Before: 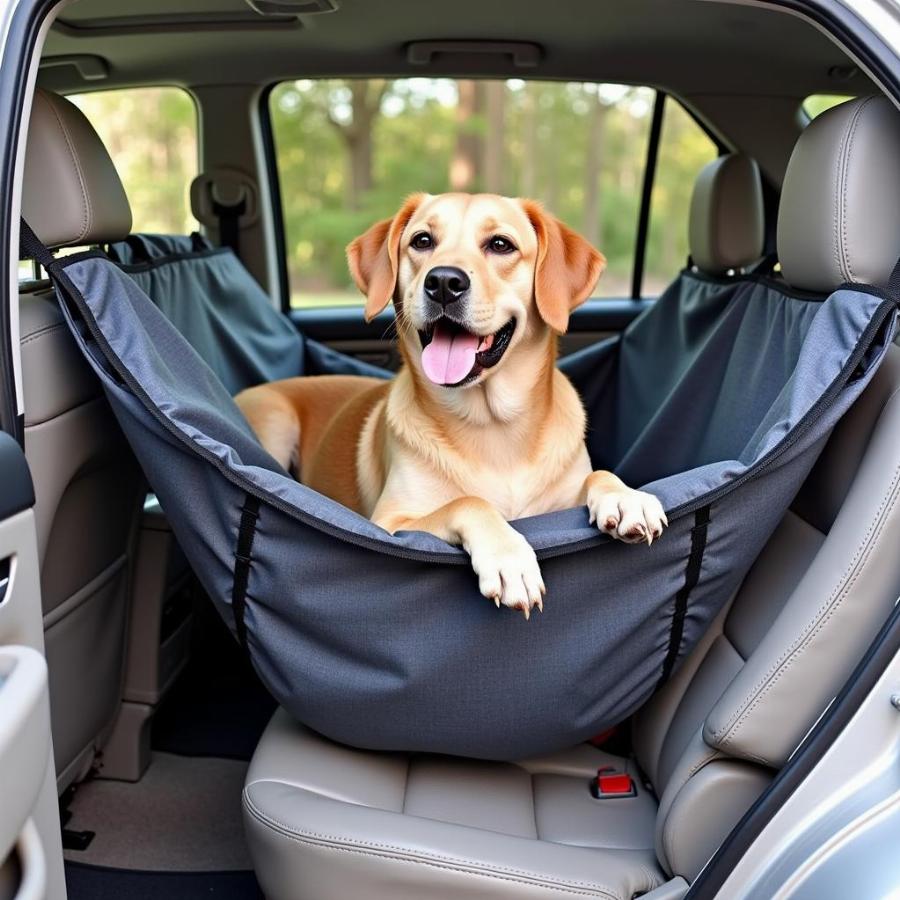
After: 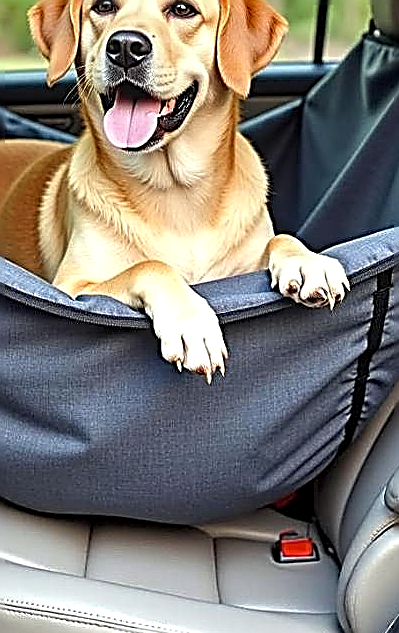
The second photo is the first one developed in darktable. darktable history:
crop: left 35.432%, top 26.233%, right 20.145%, bottom 3.432%
sharpen: amount 2
white balance: emerald 1
graduated density: on, module defaults
tone equalizer: on, module defaults
color correction: highlights a* -4.28, highlights b* 6.53
exposure: exposure 0.766 EV, compensate highlight preservation false
local contrast: on, module defaults
